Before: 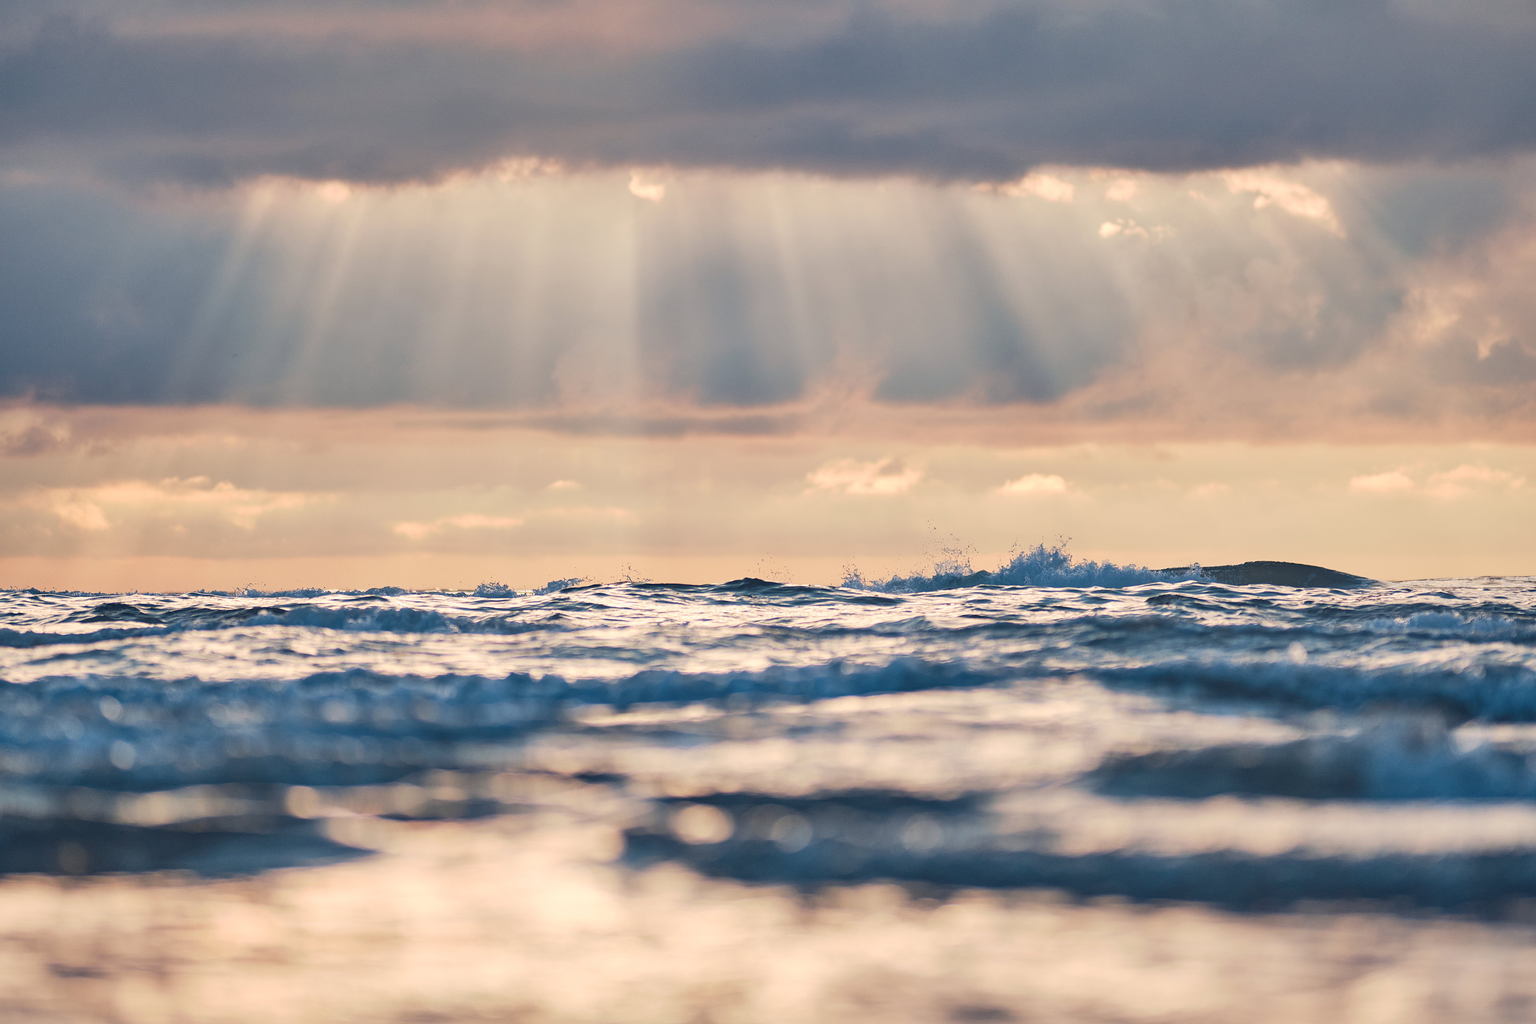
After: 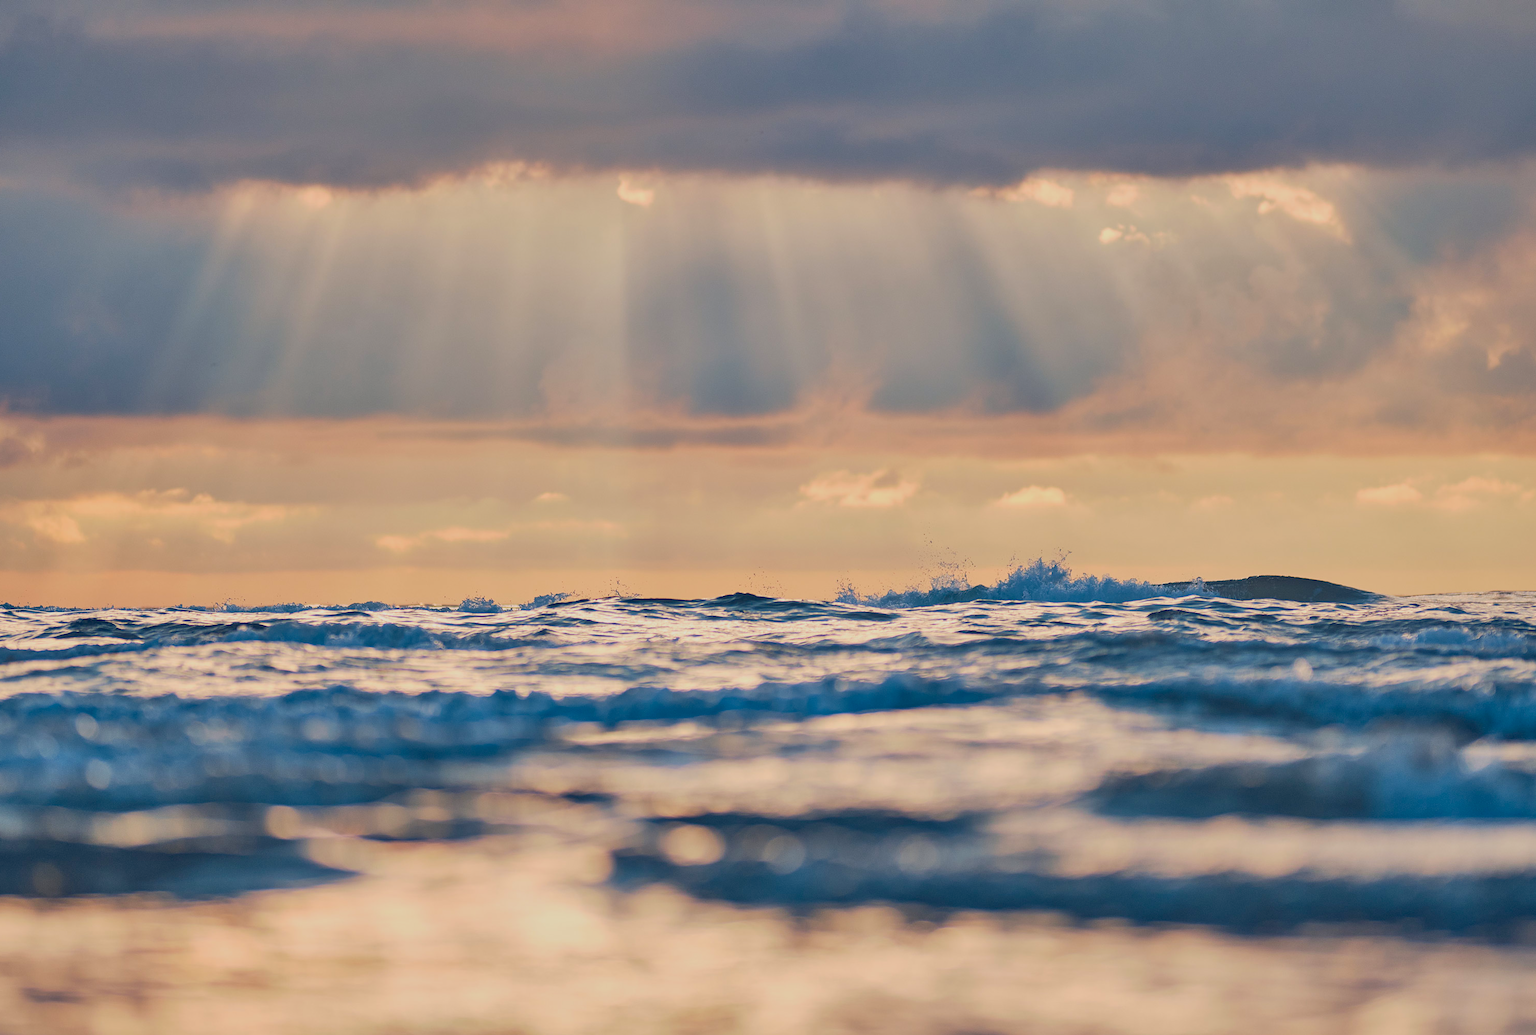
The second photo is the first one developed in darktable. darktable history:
shadows and highlights: shadows 75, highlights -25, soften with gaussian
crop and rotate: left 1.774%, right 0.633%, bottom 1.28%
exposure: black level correction 0.009, exposure -0.159 EV, compensate highlight preservation false
lowpass: radius 0.1, contrast 0.85, saturation 1.1, unbound 0
color balance: output saturation 110%
